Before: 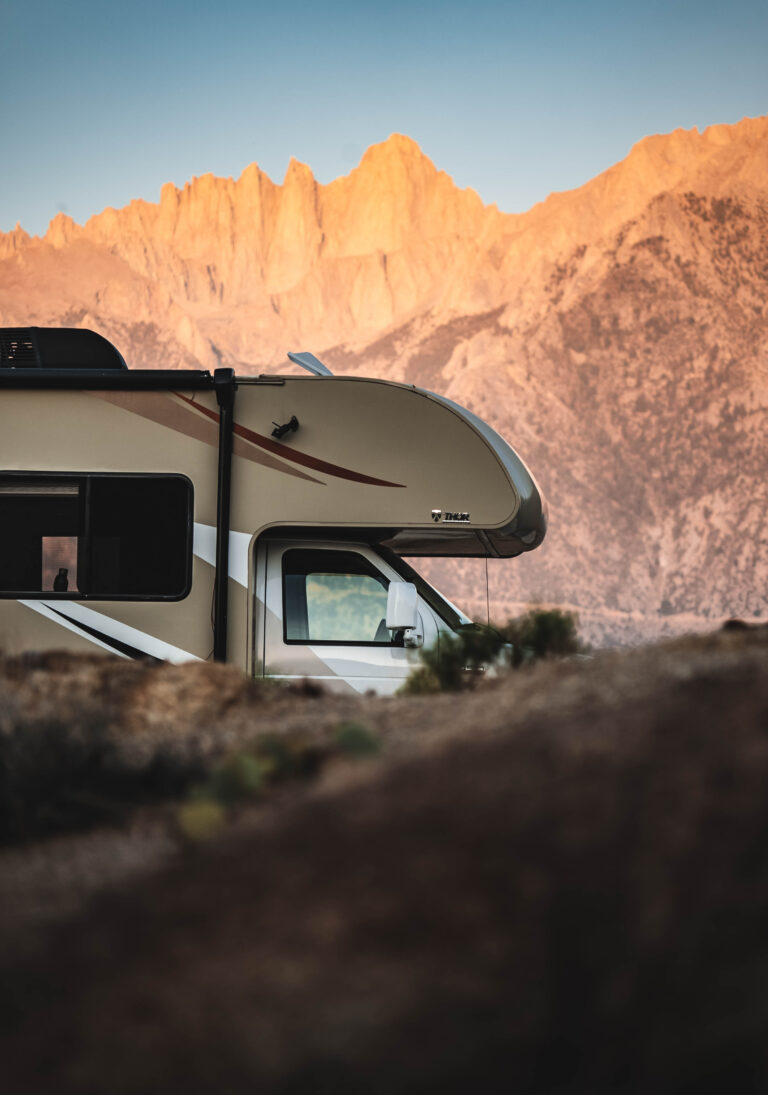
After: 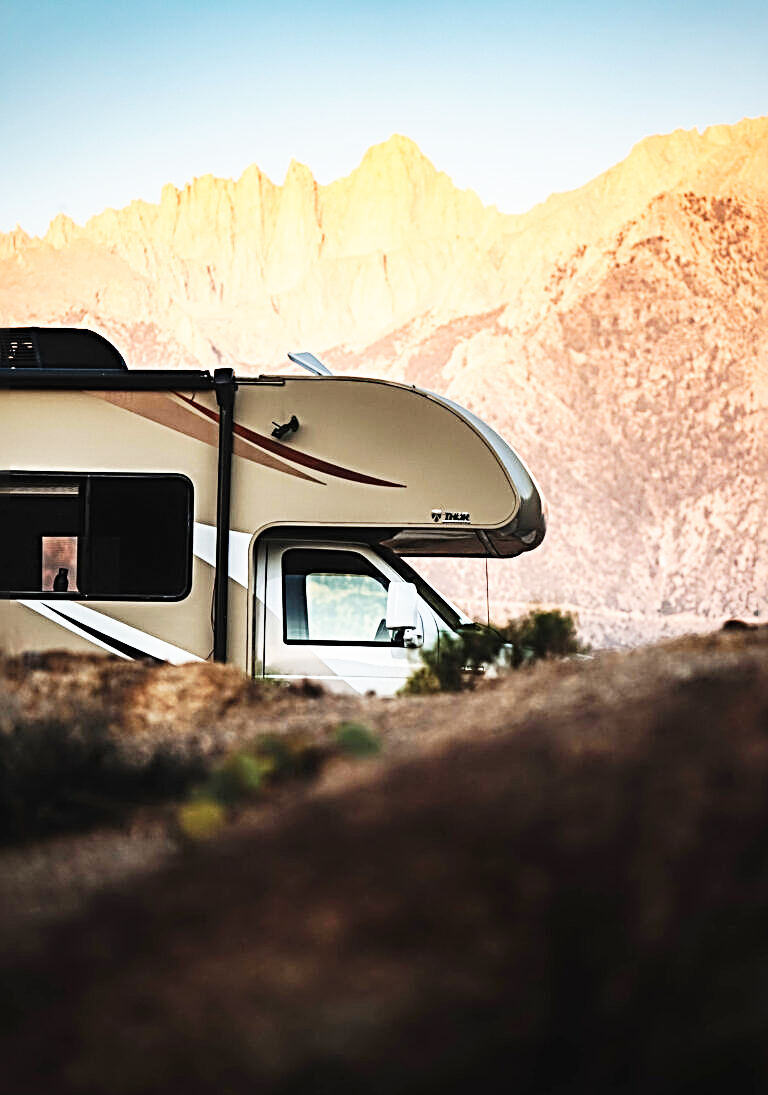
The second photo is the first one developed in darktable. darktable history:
base curve: curves: ch0 [(0, 0) (0.007, 0.004) (0.027, 0.03) (0.046, 0.07) (0.207, 0.54) (0.442, 0.872) (0.673, 0.972) (1, 1)], preserve colors none
sharpen: radius 3.69, amount 0.928
contrast equalizer: y [[0.5, 0.486, 0.447, 0.446, 0.489, 0.5], [0.5 ×6], [0.5 ×6], [0 ×6], [0 ×6]]
